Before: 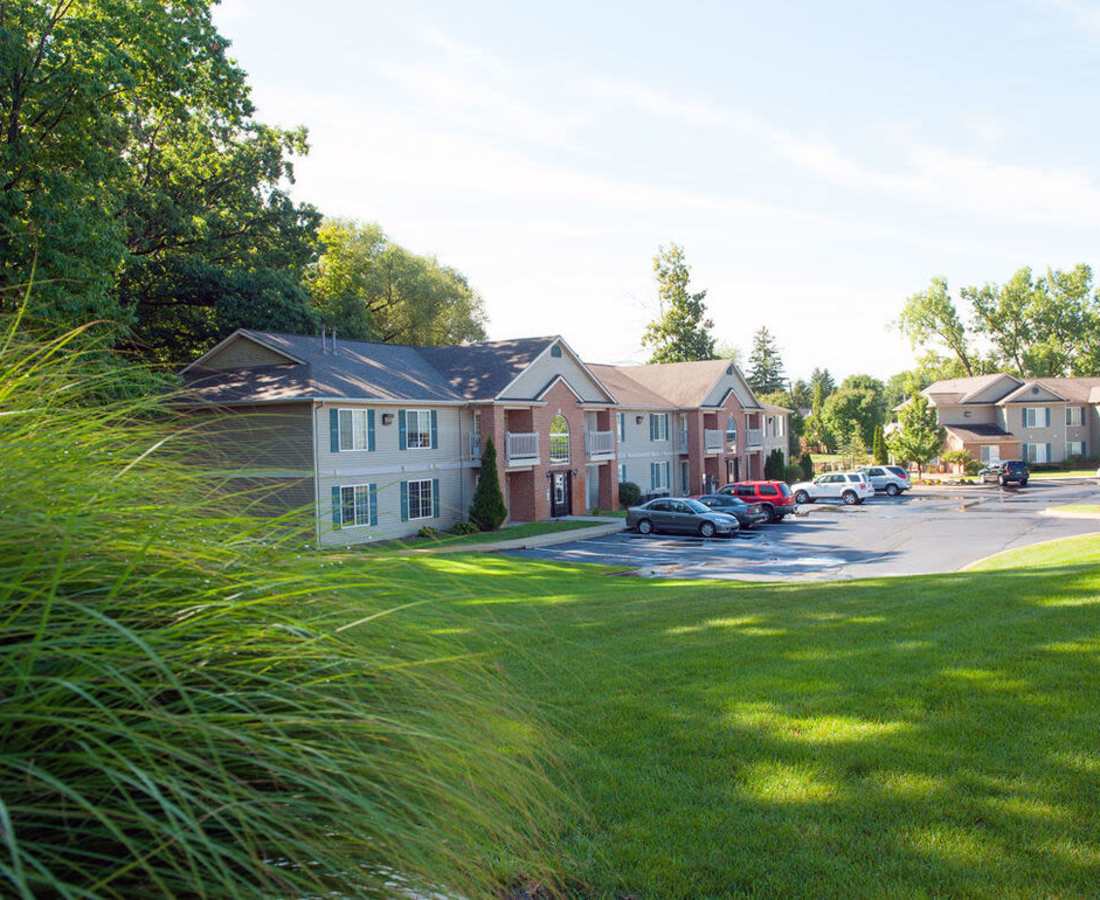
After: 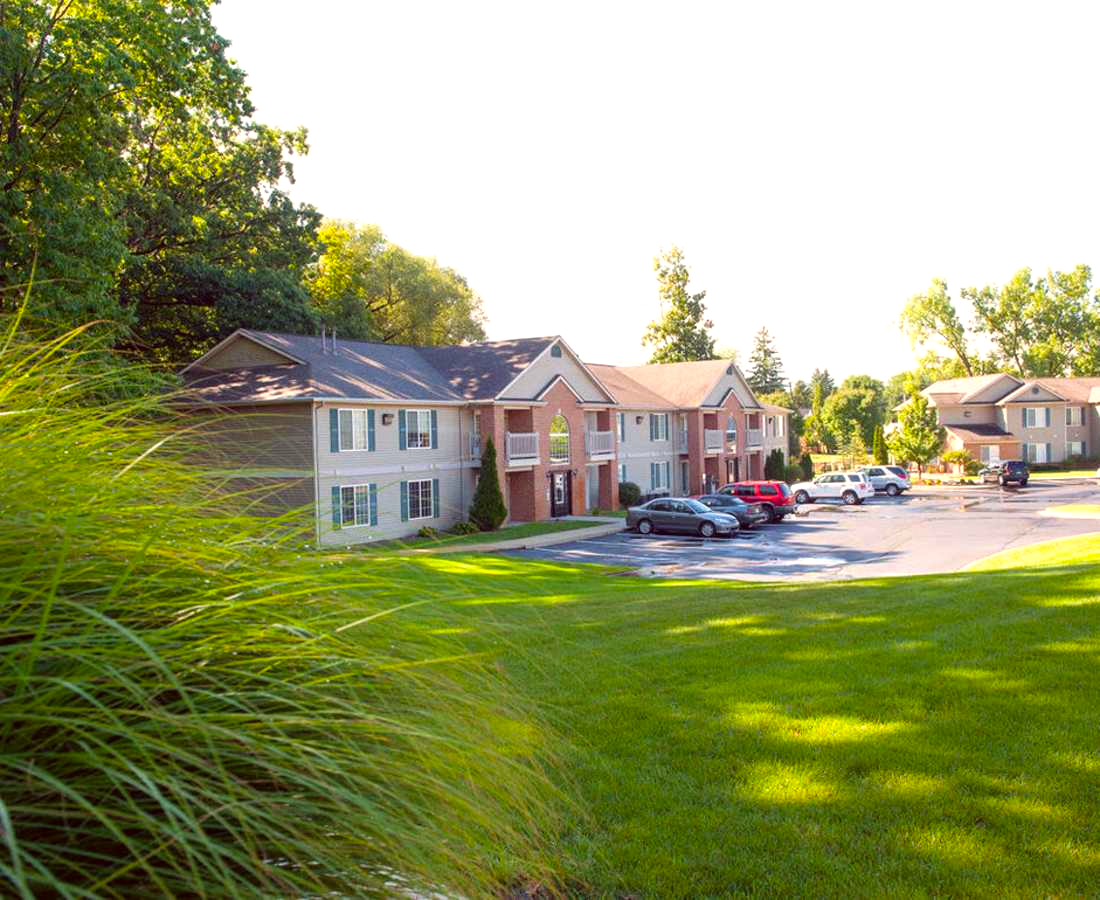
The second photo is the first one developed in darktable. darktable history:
exposure: exposure 0.378 EV, compensate highlight preservation false
color correction: highlights a* 6.31, highlights b* 8.11, shadows a* 6.11, shadows b* 7.47, saturation 0.908
color balance rgb: linear chroma grading › global chroma 0.399%, perceptual saturation grading › global saturation 19.288%, global vibrance 20%
